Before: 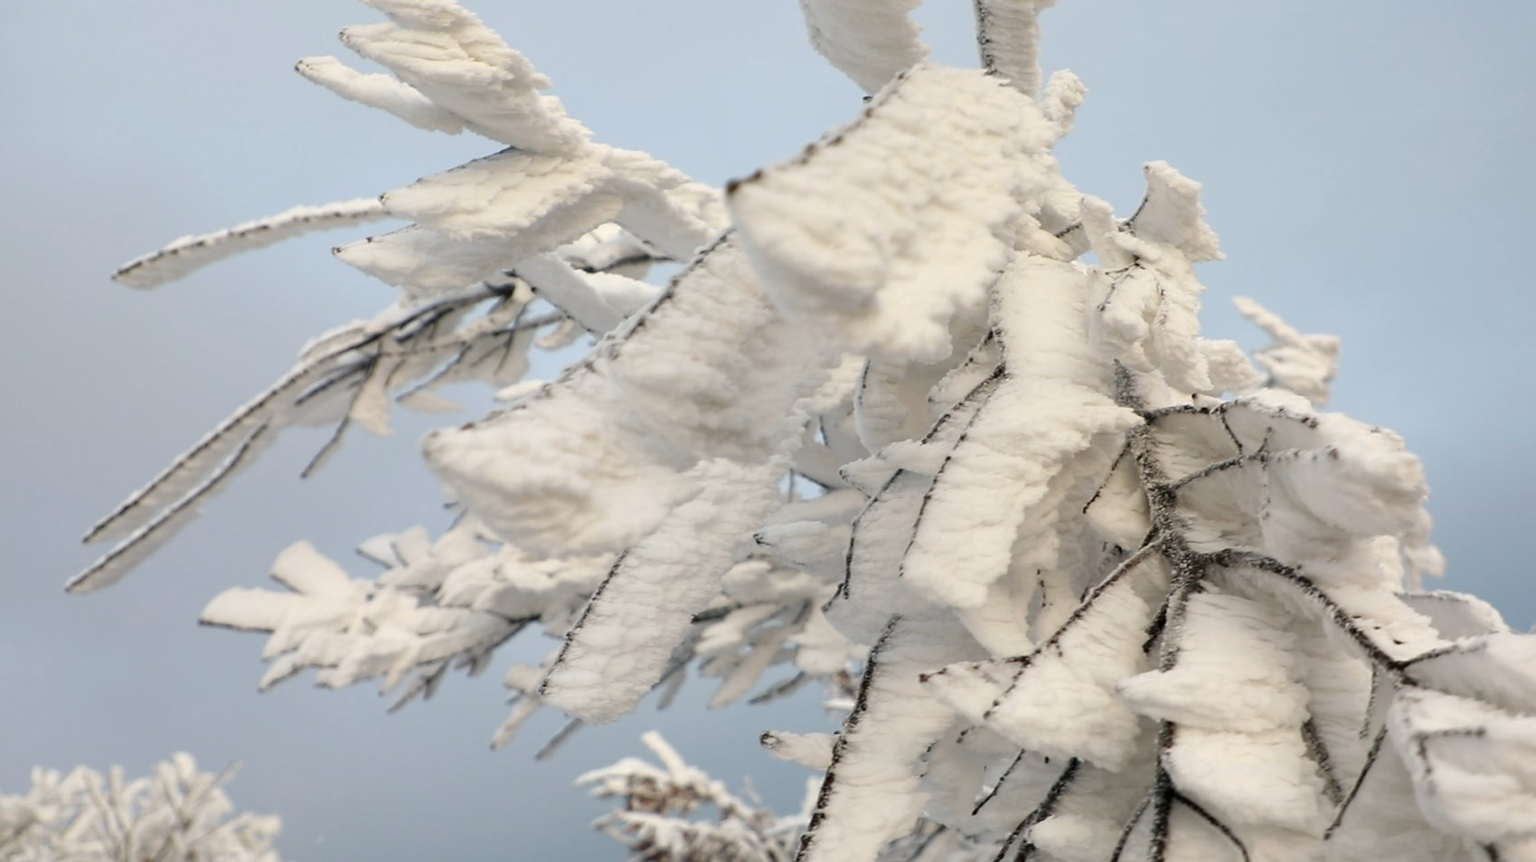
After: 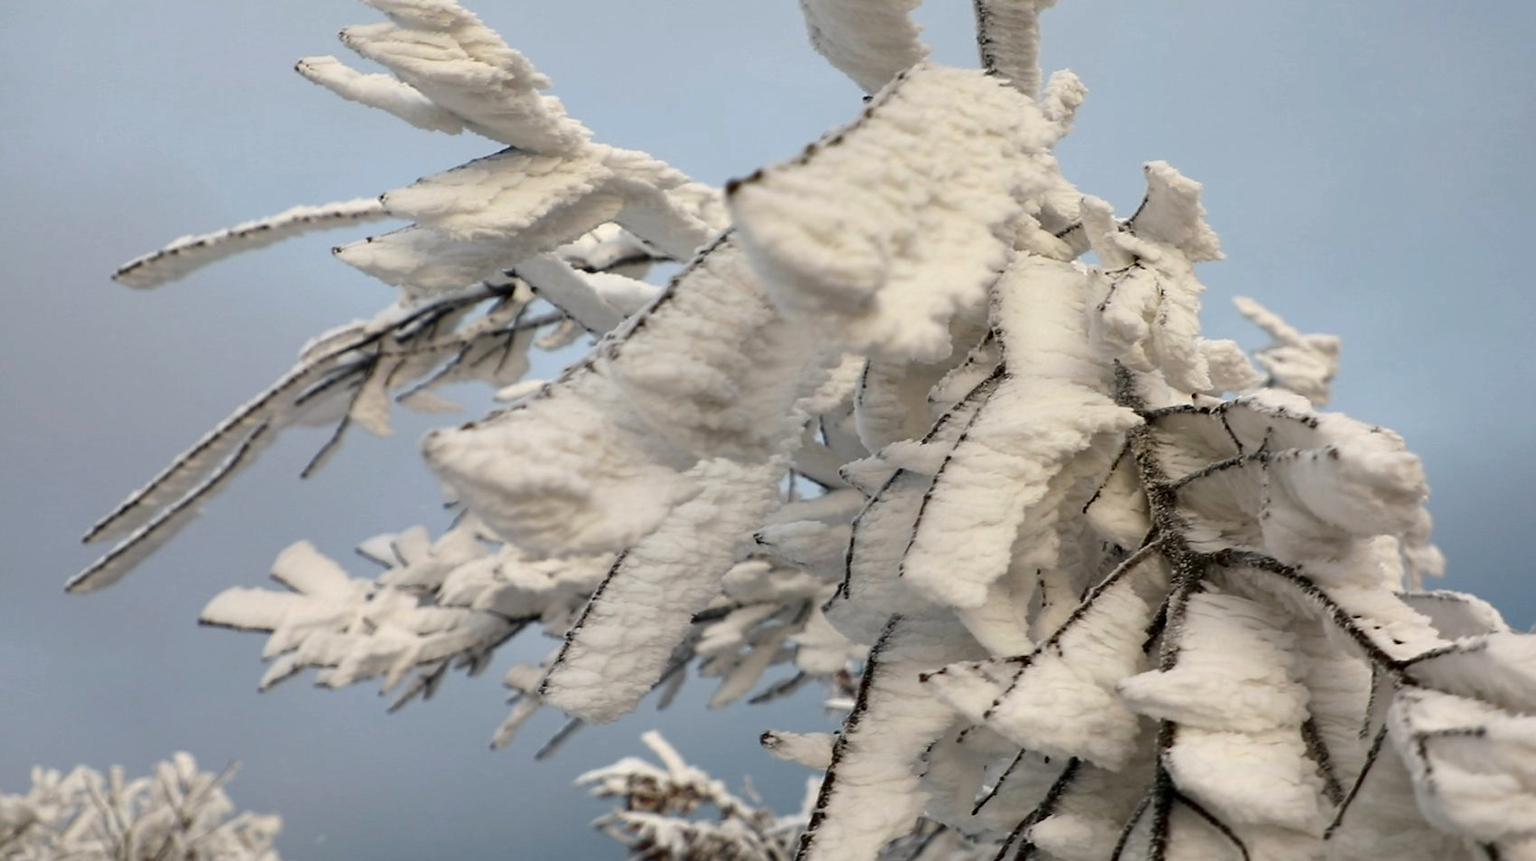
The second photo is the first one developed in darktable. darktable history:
contrast brightness saturation: contrast 0.097, brightness -0.265, saturation 0.148
